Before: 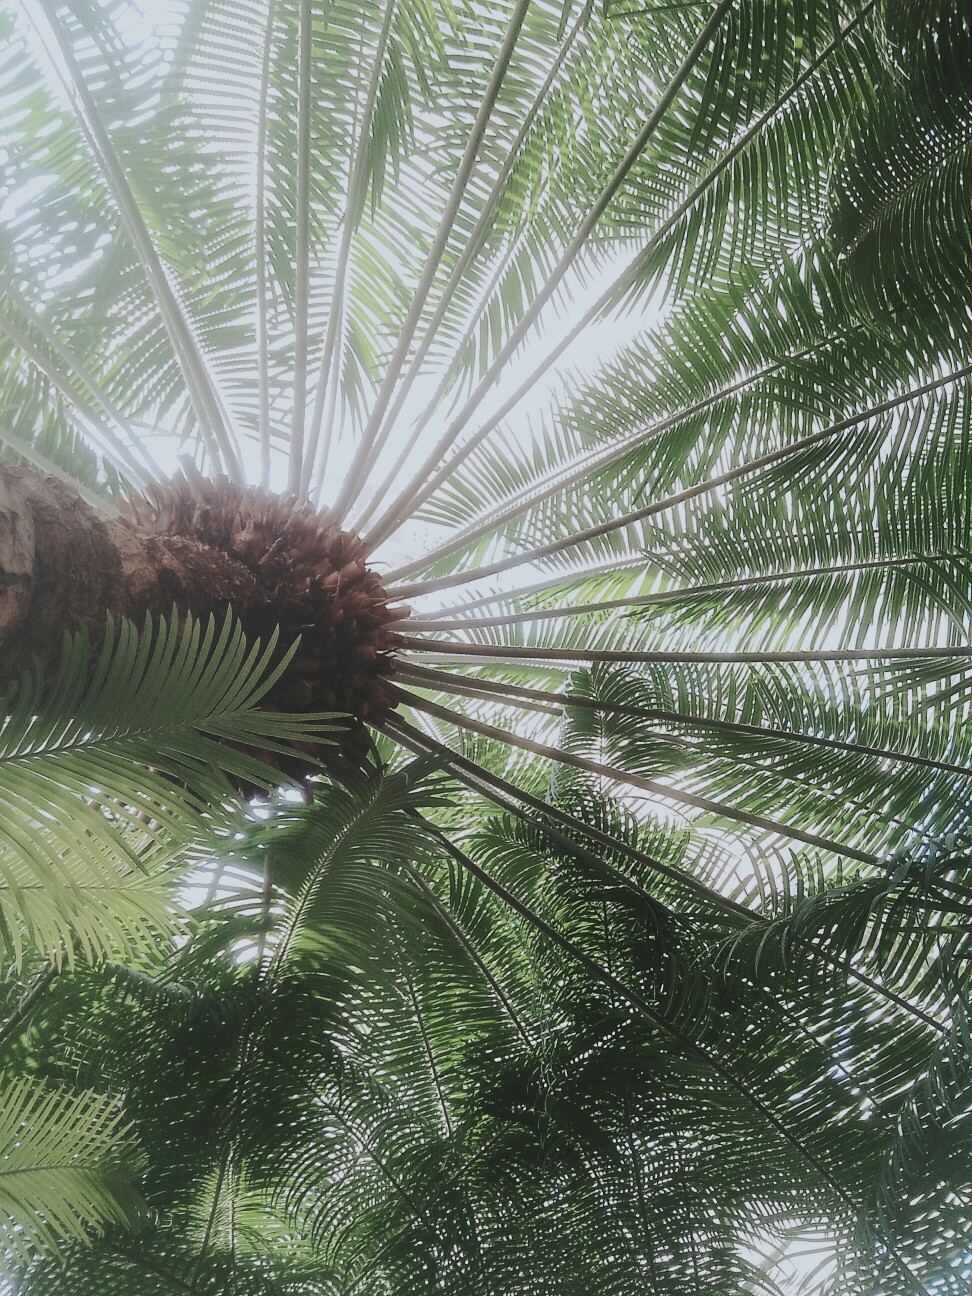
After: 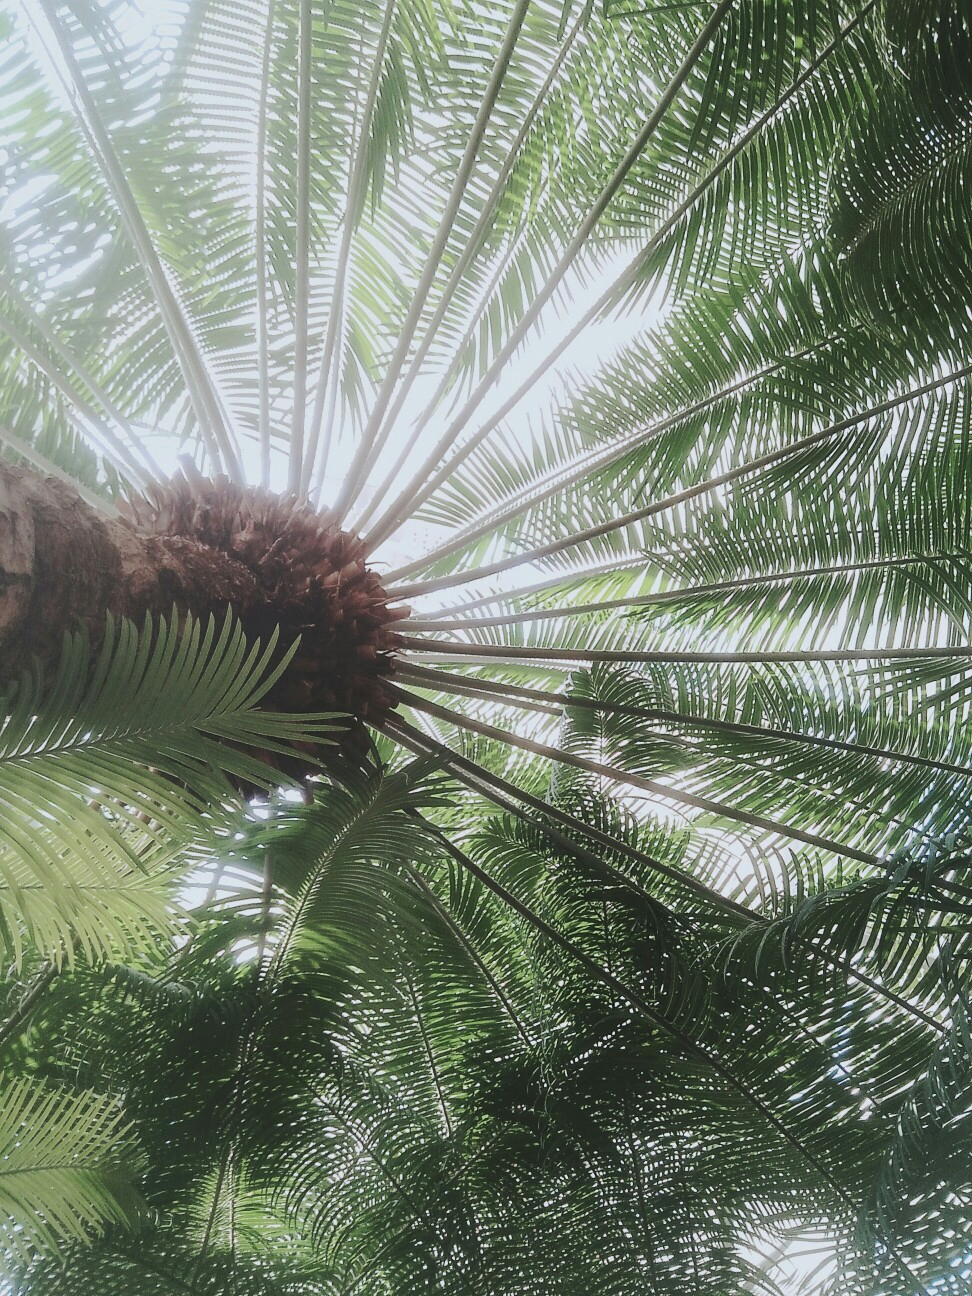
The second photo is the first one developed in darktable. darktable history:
exposure: exposure 0.129 EV, compensate highlight preservation false
tone equalizer: on, module defaults
